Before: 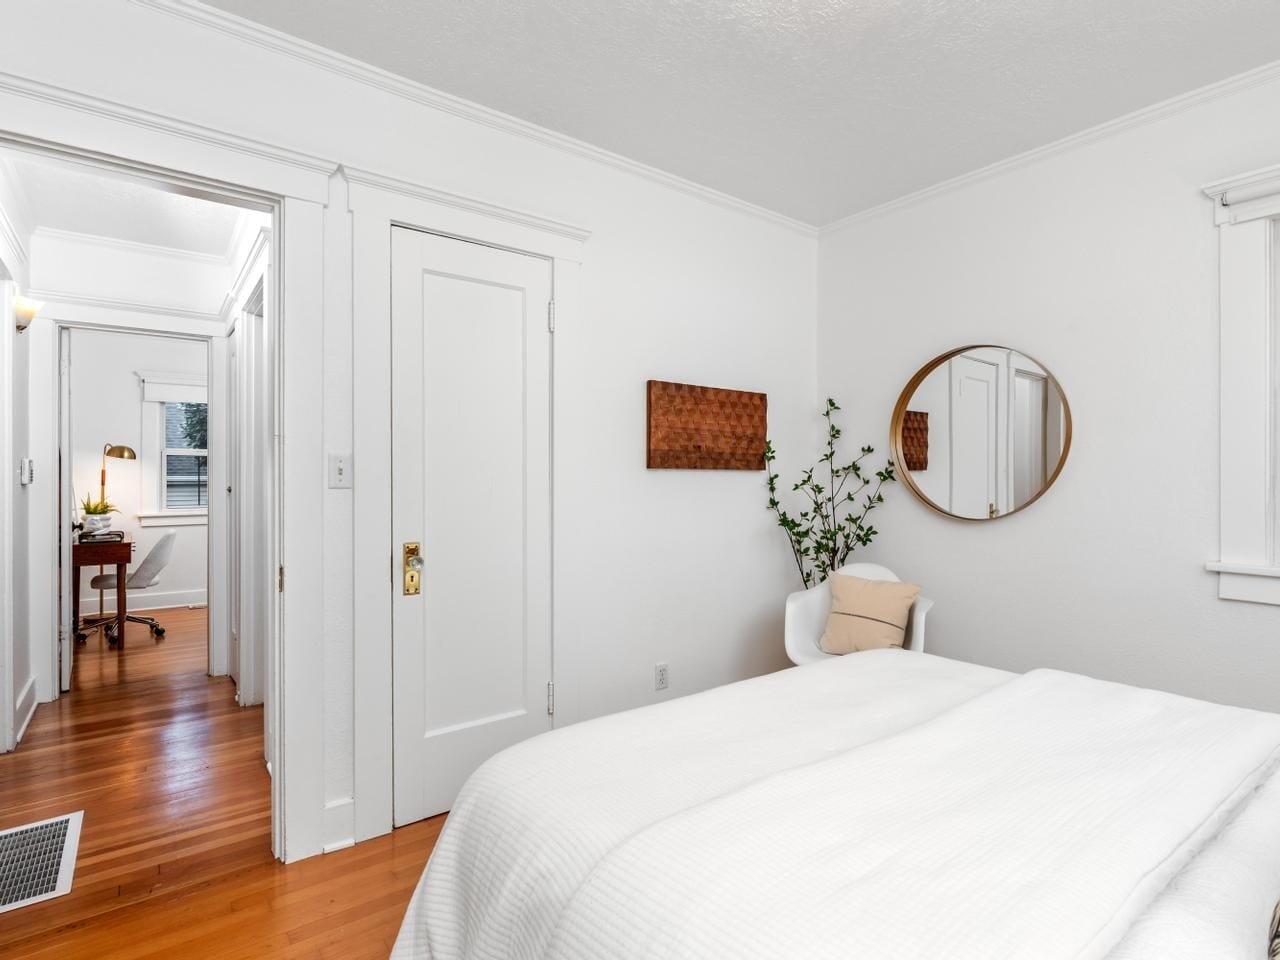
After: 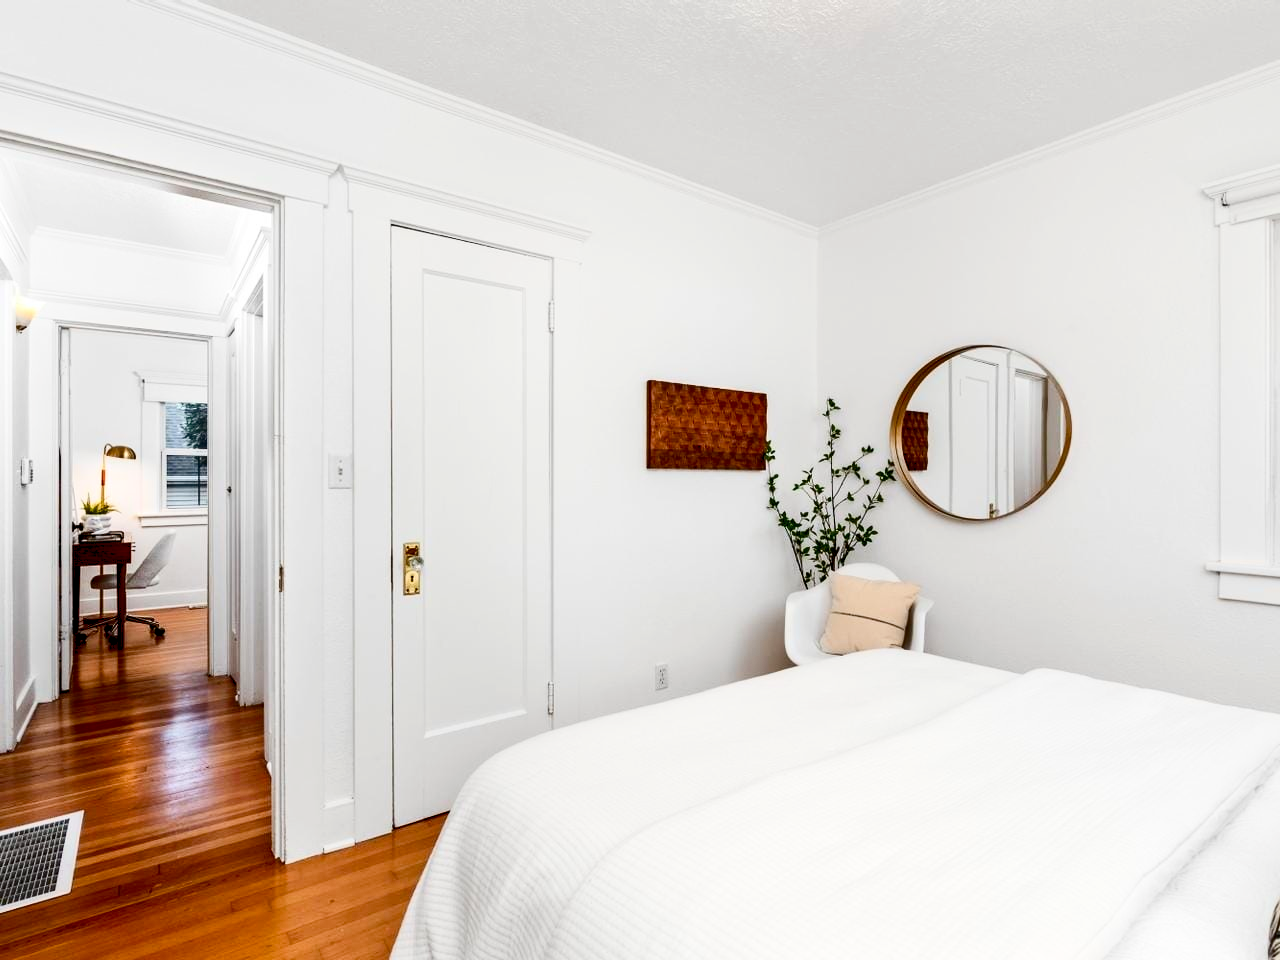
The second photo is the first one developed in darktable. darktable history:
color balance rgb: global offset › luminance -0.851%, linear chroma grading › shadows 31.399%, linear chroma grading › global chroma -1.745%, linear chroma grading › mid-tones 3.606%, perceptual saturation grading › global saturation 0.339%
contrast brightness saturation: contrast 0.271
color correction: highlights b* 0.054, saturation 1.08
